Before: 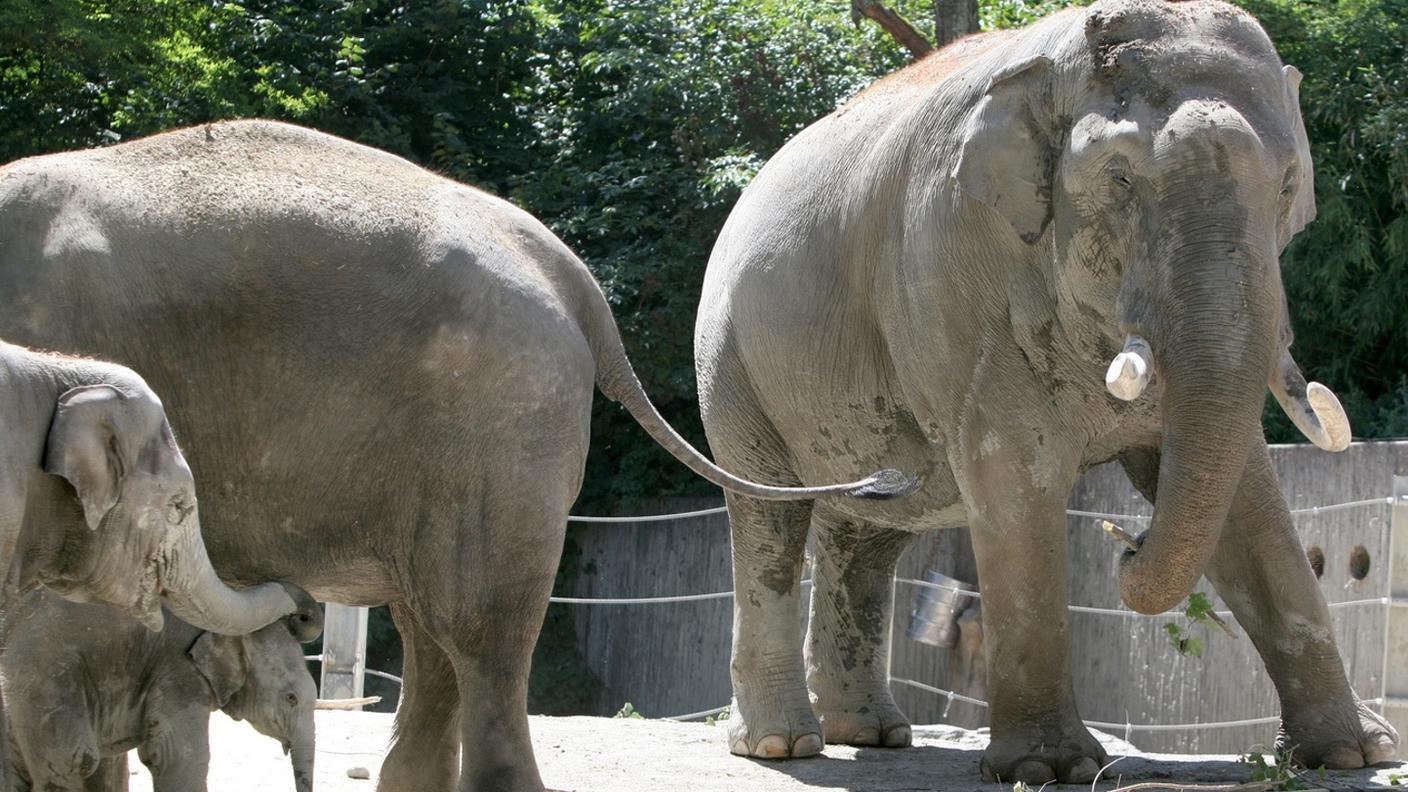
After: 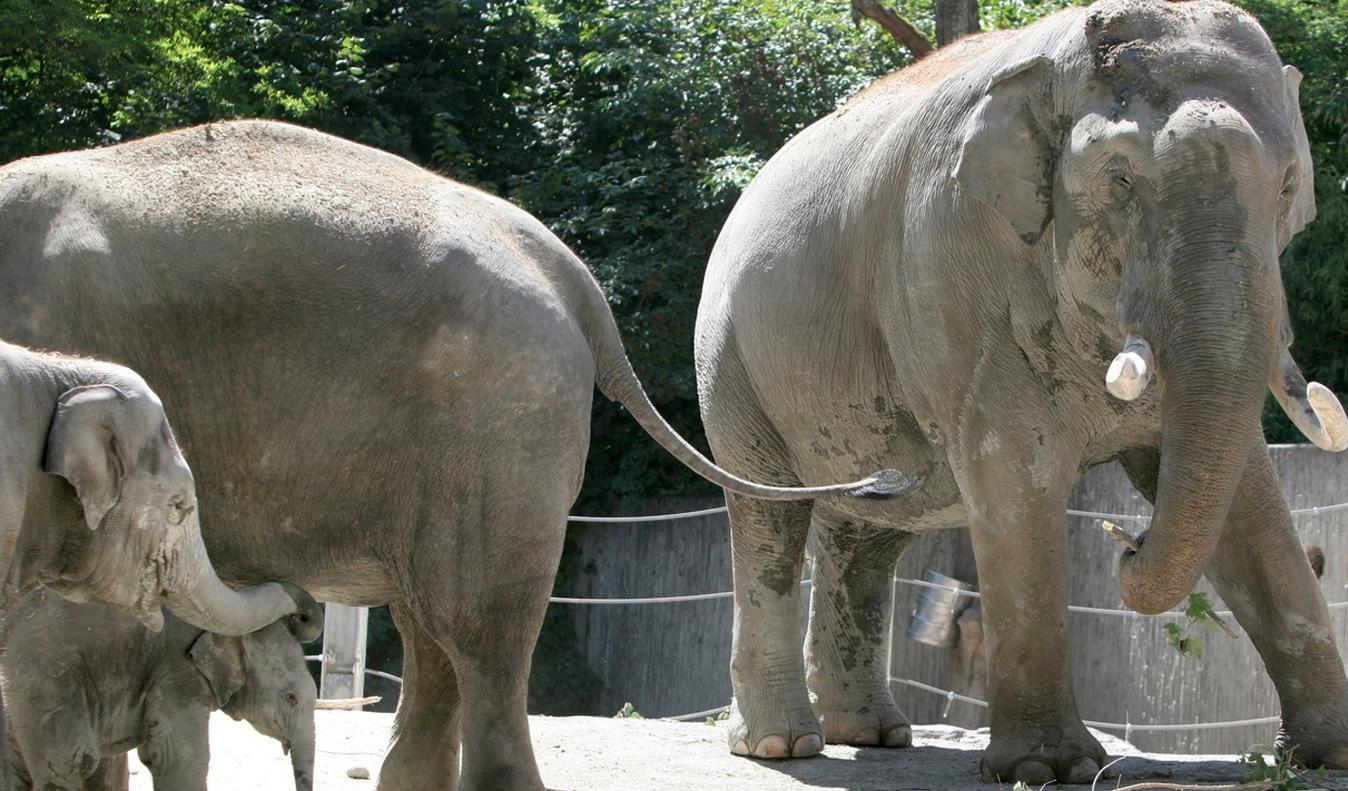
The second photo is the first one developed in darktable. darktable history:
crop: right 4.255%, bottom 0.036%
